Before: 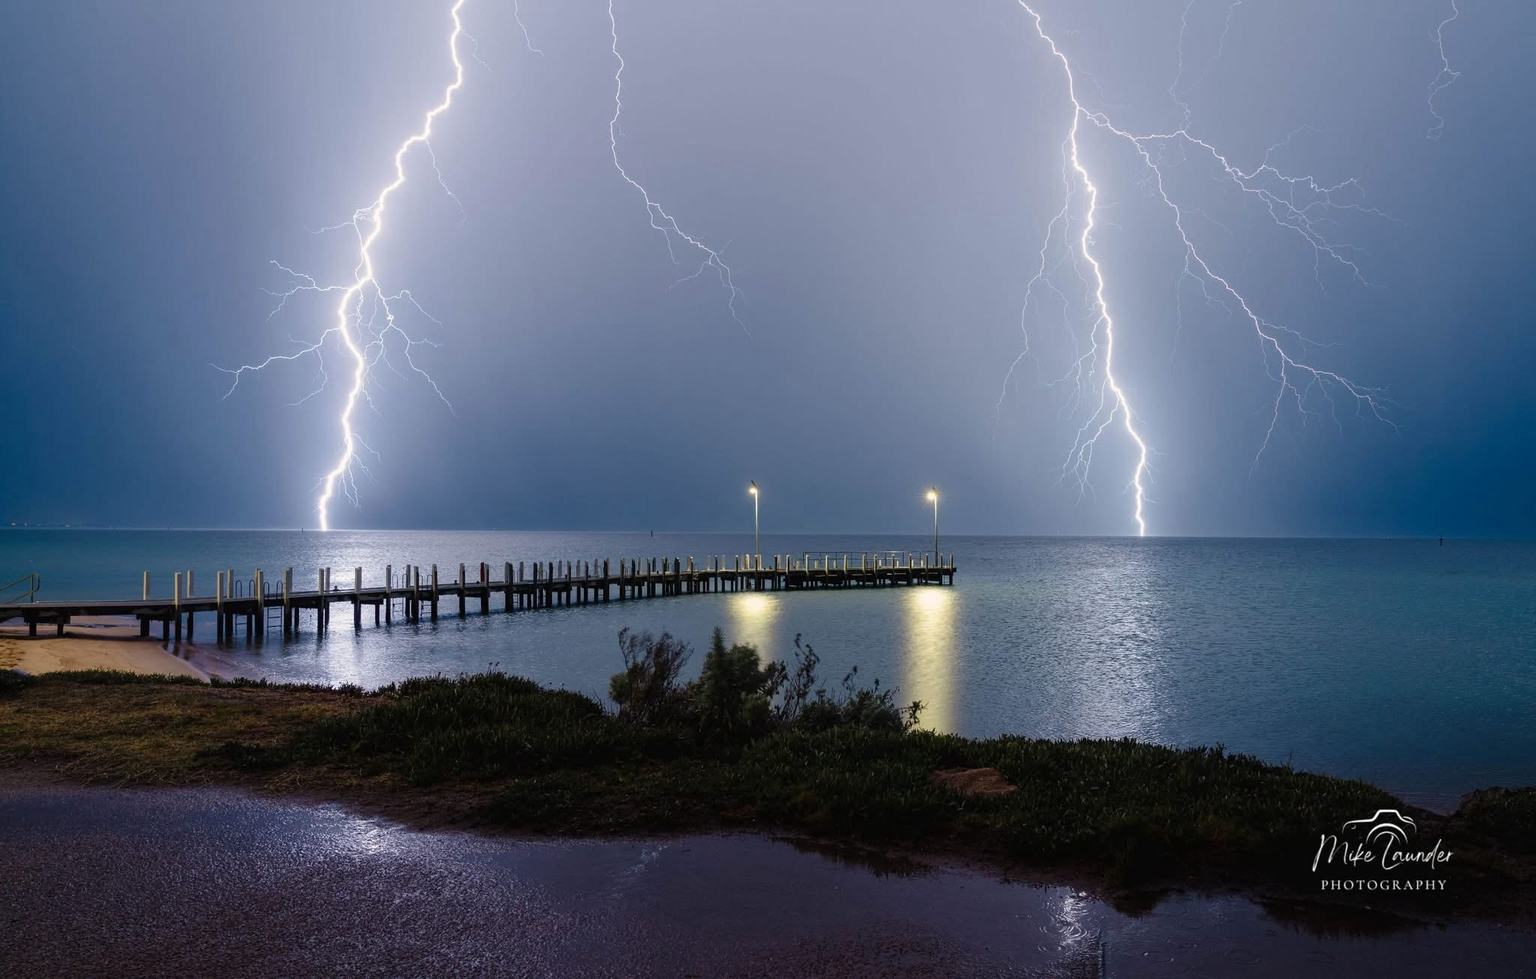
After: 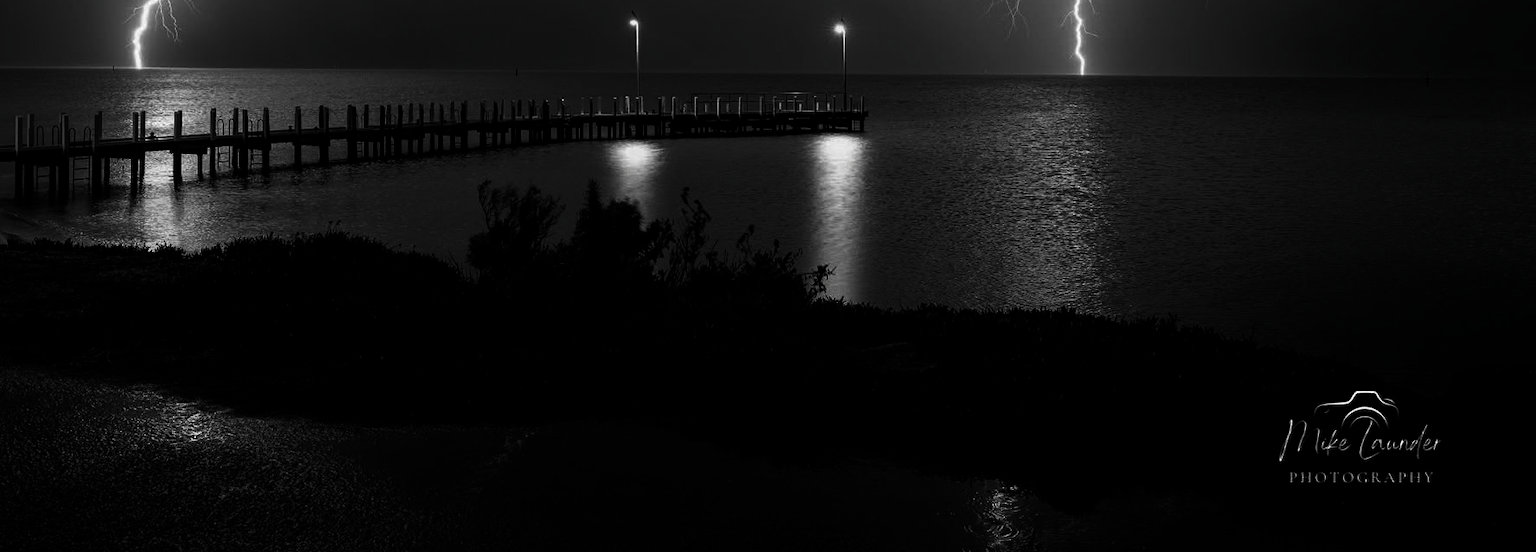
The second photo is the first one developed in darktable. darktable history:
crop and rotate: left 13.323%, top 48.185%, bottom 2.883%
contrast brightness saturation: contrast 0.025, brightness -0.995, saturation -0.994
